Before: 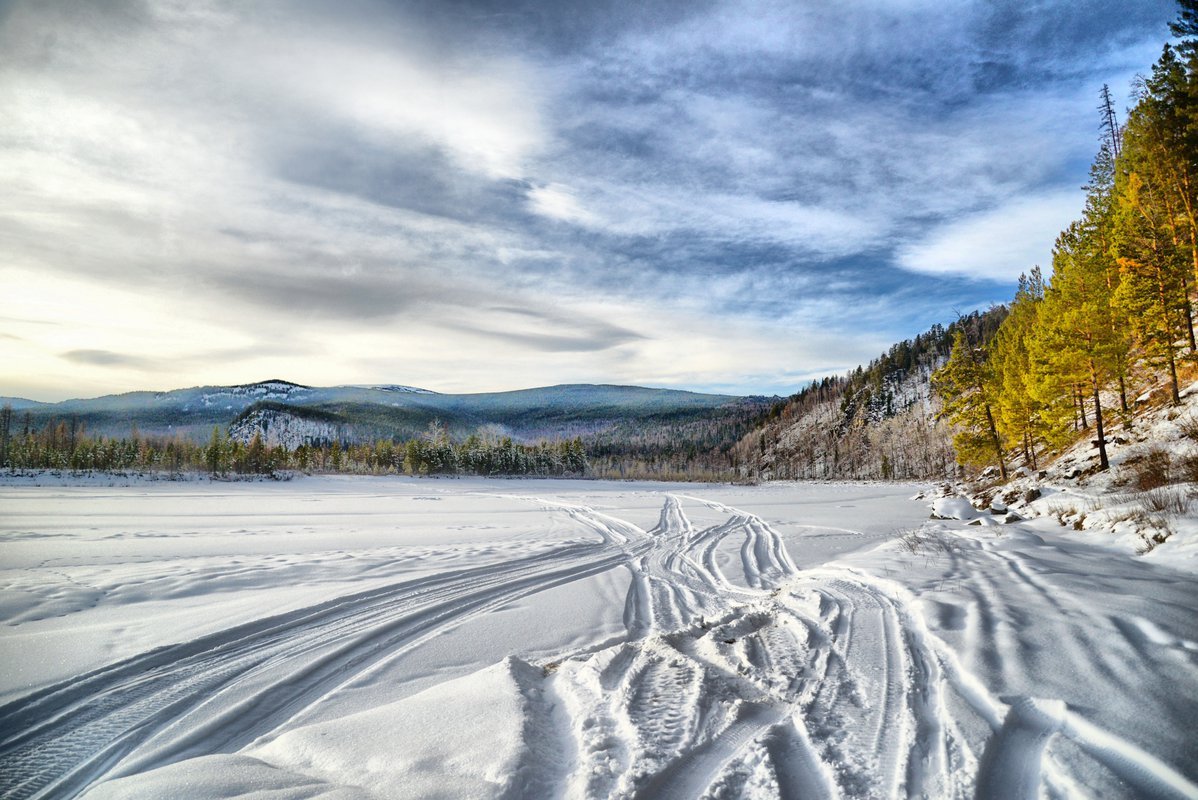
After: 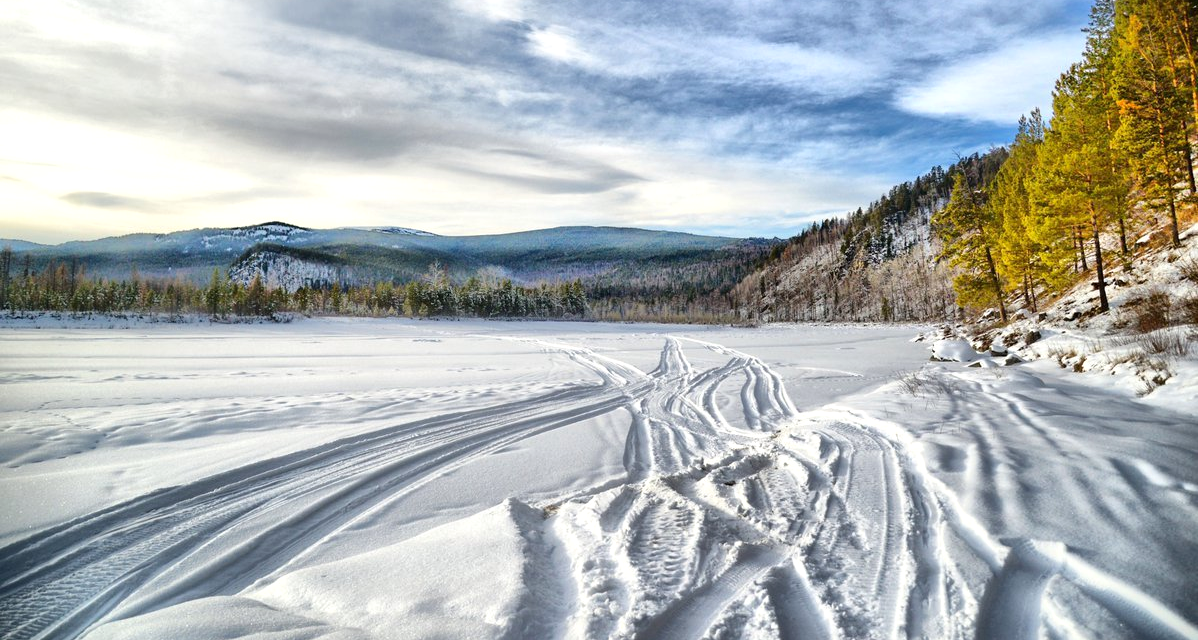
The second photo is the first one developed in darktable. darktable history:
levels: levels [0, 0.476, 0.951]
crop and rotate: top 19.986%
